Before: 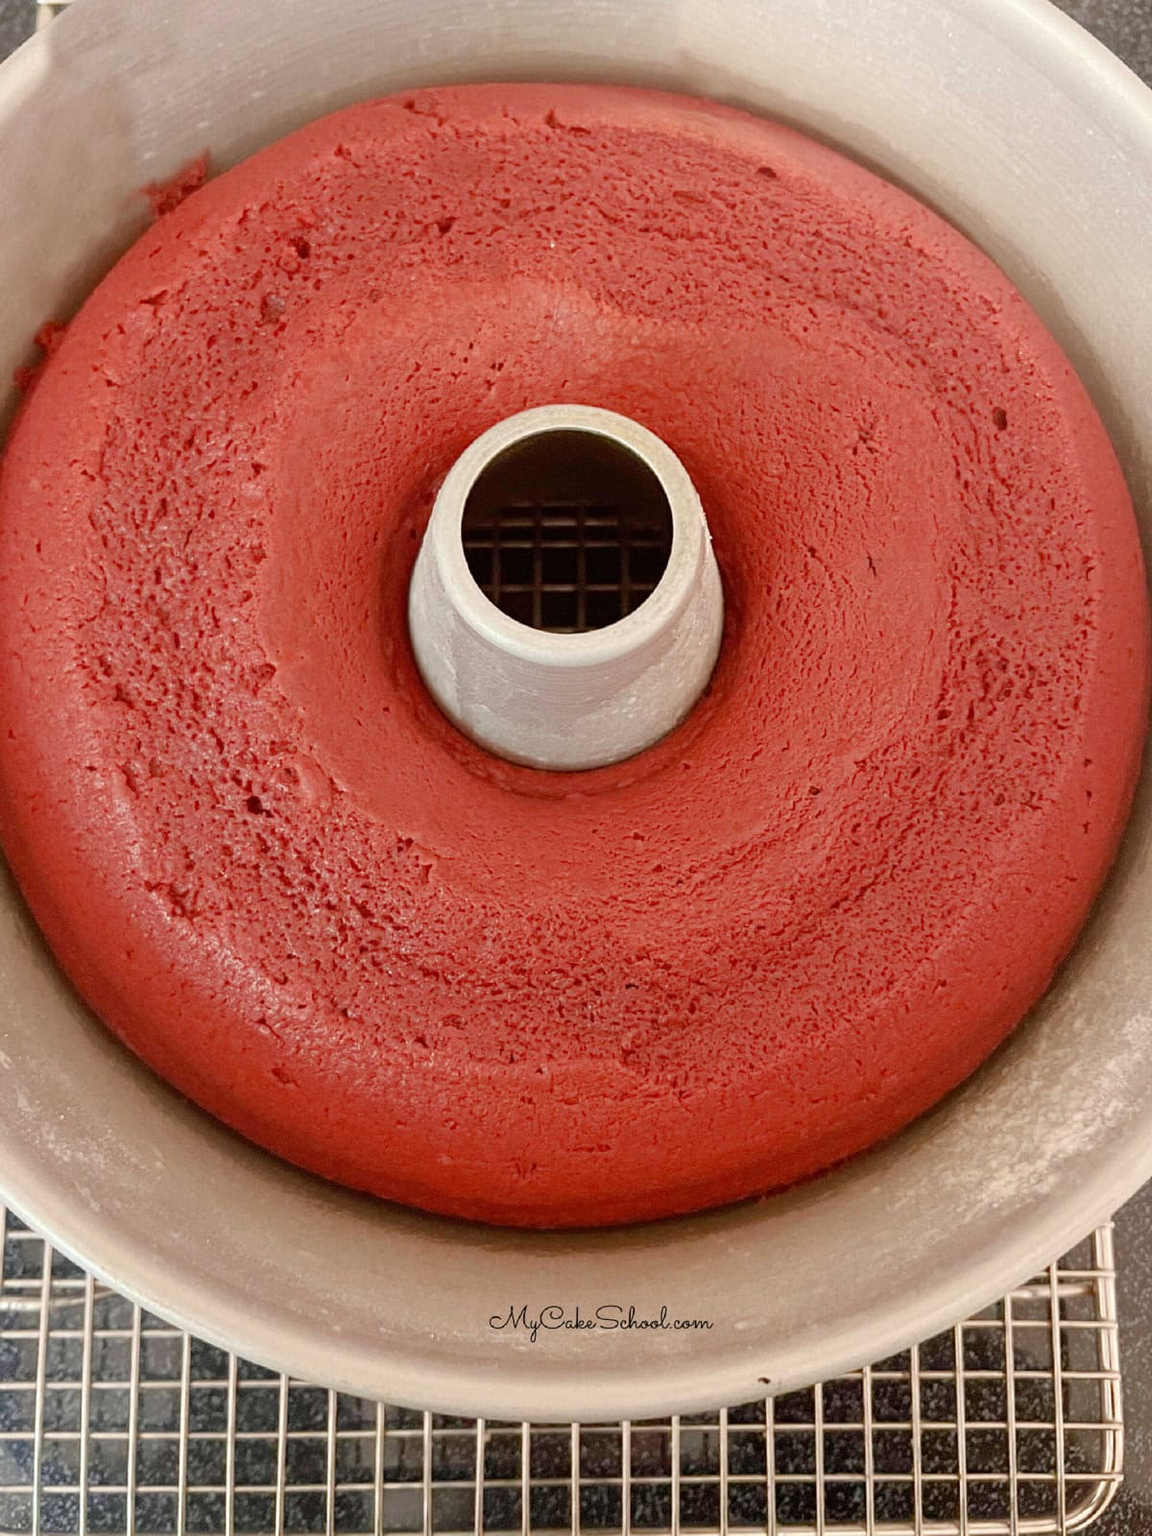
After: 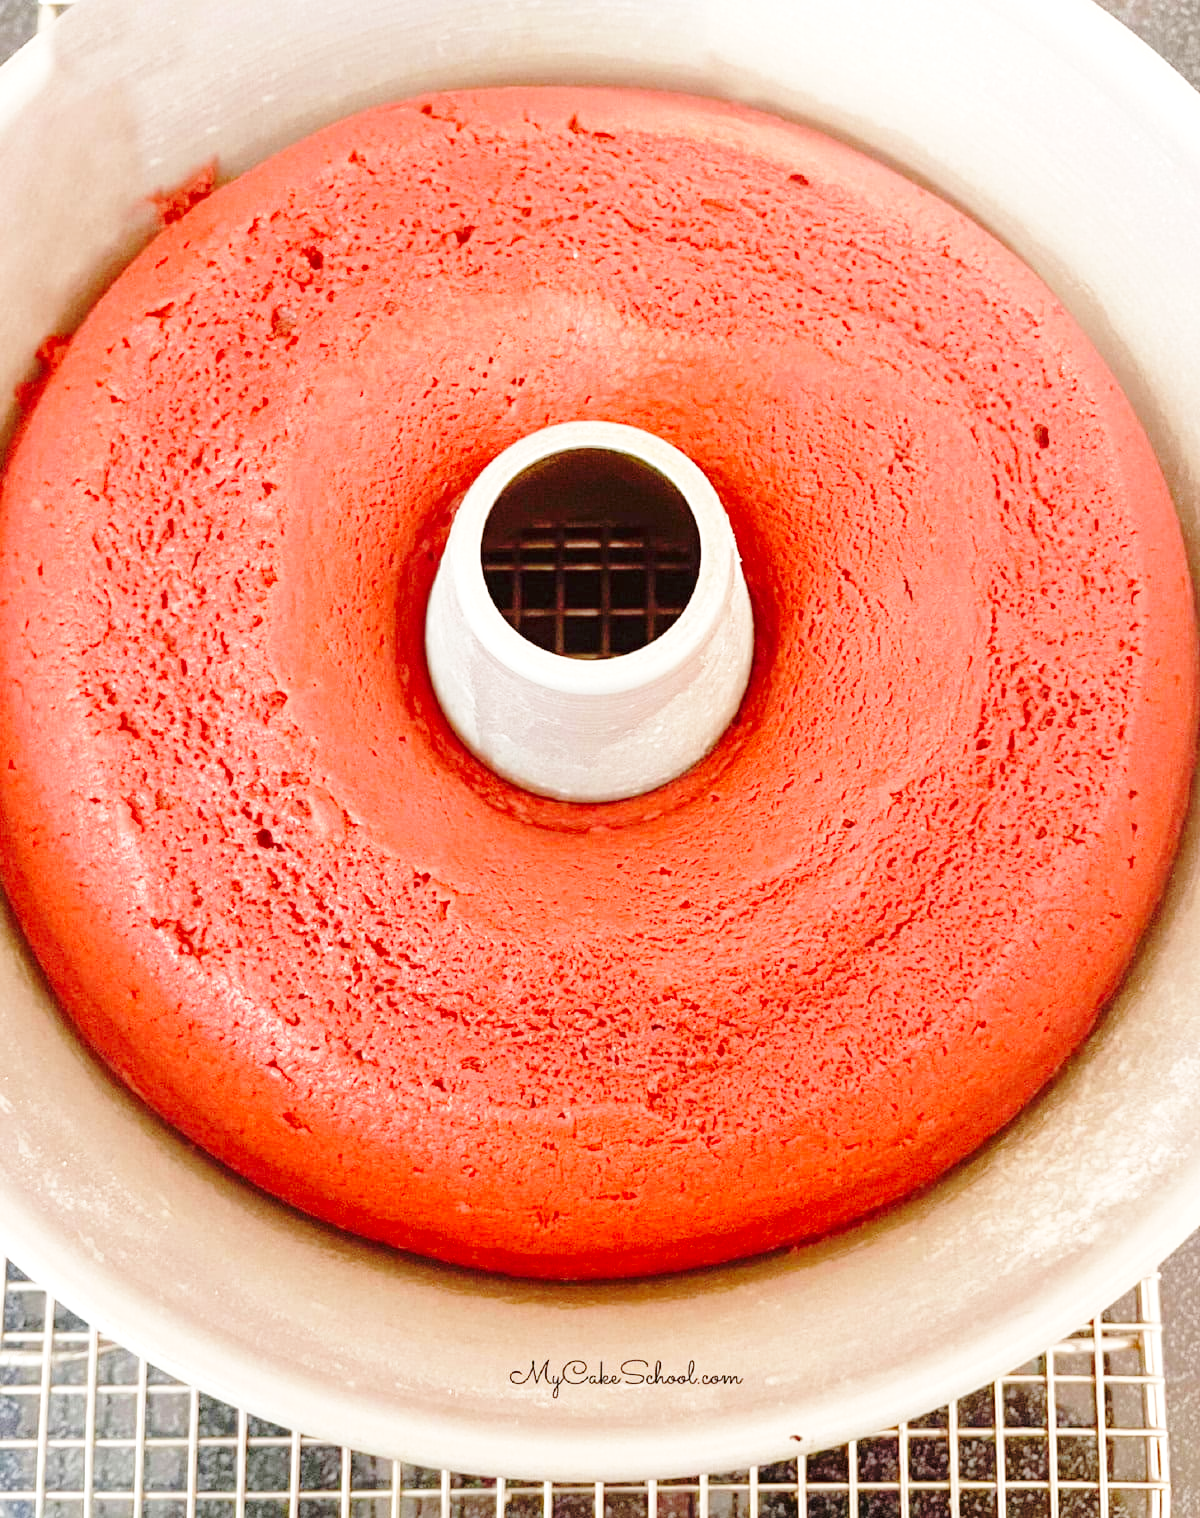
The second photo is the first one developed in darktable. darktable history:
exposure: black level correction 0, exposure 0.7 EV, compensate highlight preservation false
tone equalizer: -8 EV 0.25 EV, -7 EV 0.417 EV, -6 EV 0.417 EV, -5 EV 0.25 EV, -3 EV -0.25 EV, -2 EV -0.417 EV, -1 EV -0.417 EV, +0 EV -0.25 EV, edges refinement/feathering 500, mask exposure compensation -1.57 EV, preserve details guided filter
base curve: curves: ch0 [(0, 0) (0.032, 0.037) (0.105, 0.228) (0.435, 0.76) (0.856, 0.983) (1, 1)], preserve colors none
crop and rotate: top 0%, bottom 5.097%
